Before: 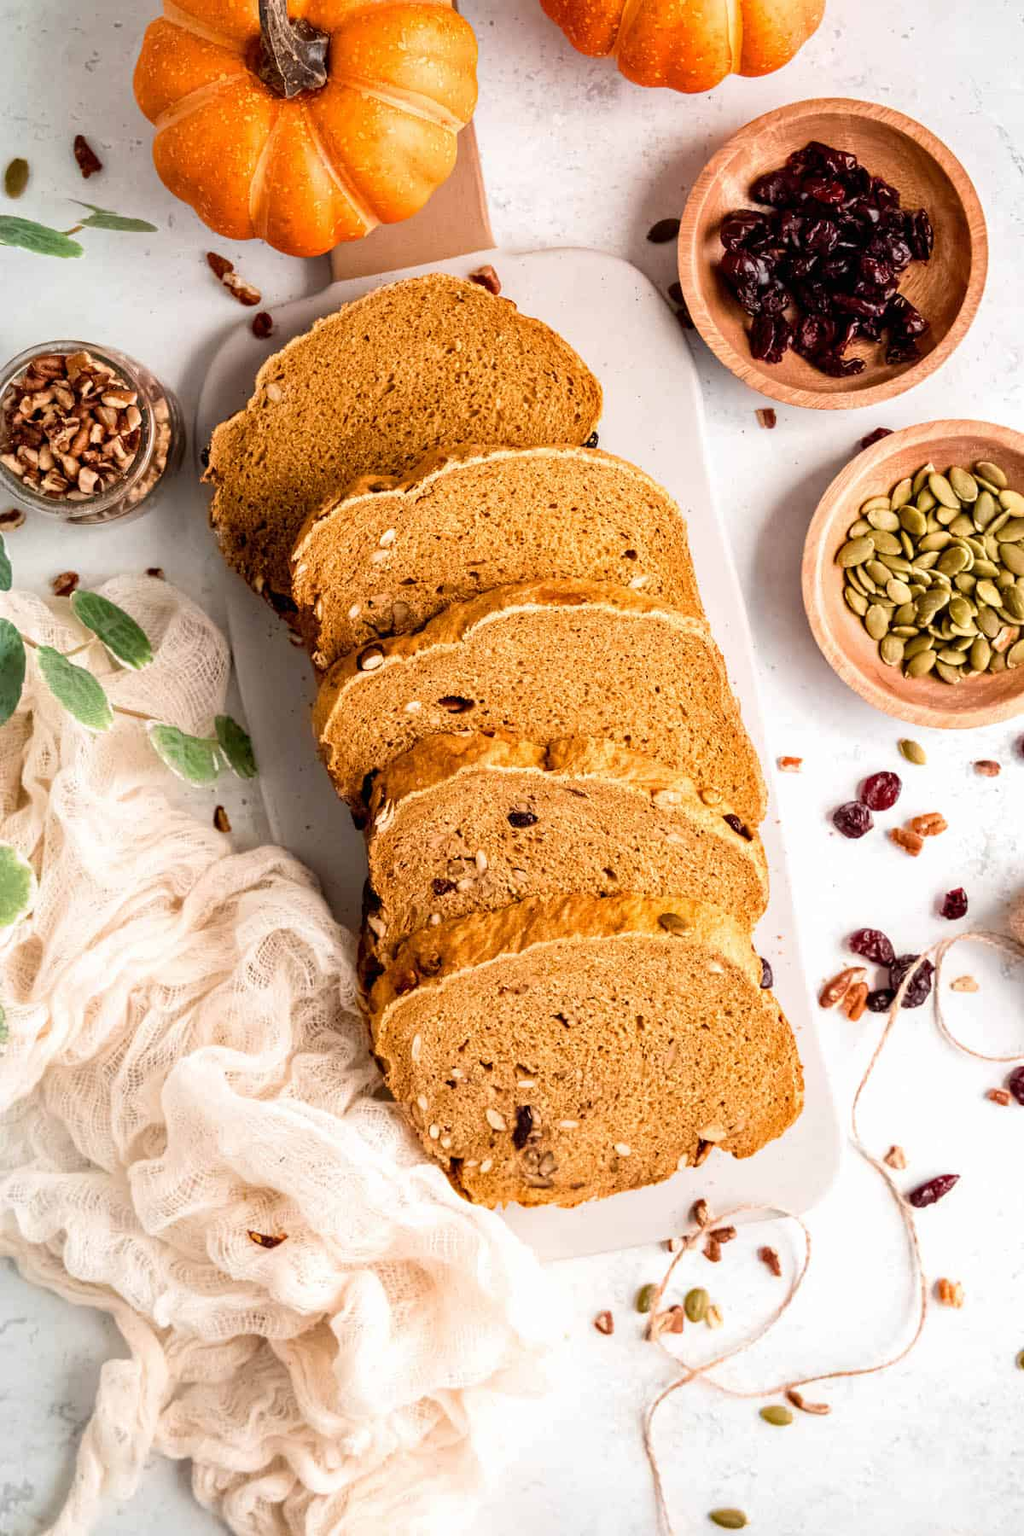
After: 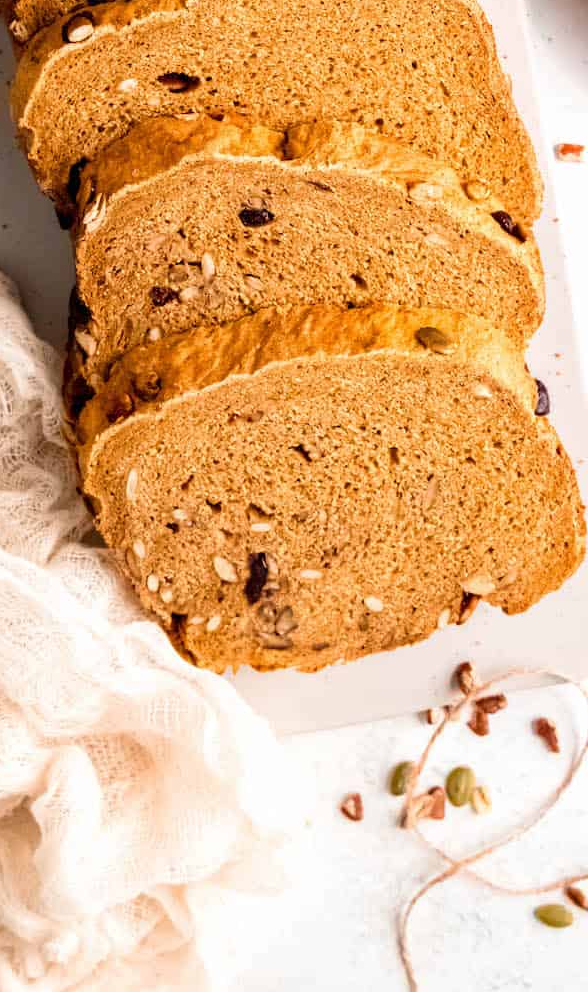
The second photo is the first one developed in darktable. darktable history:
crop: left 29.699%, top 41.331%, right 21.271%, bottom 3.504%
